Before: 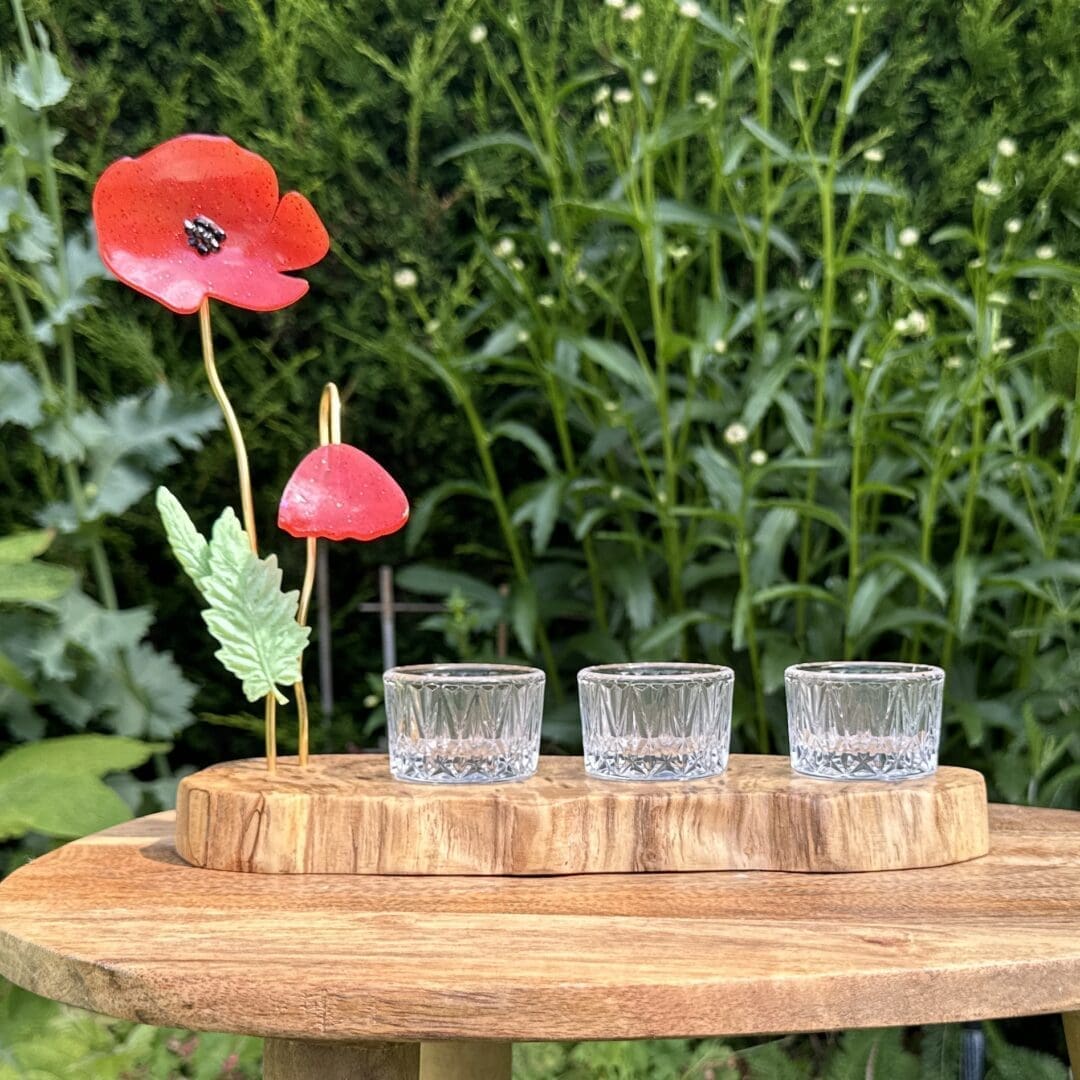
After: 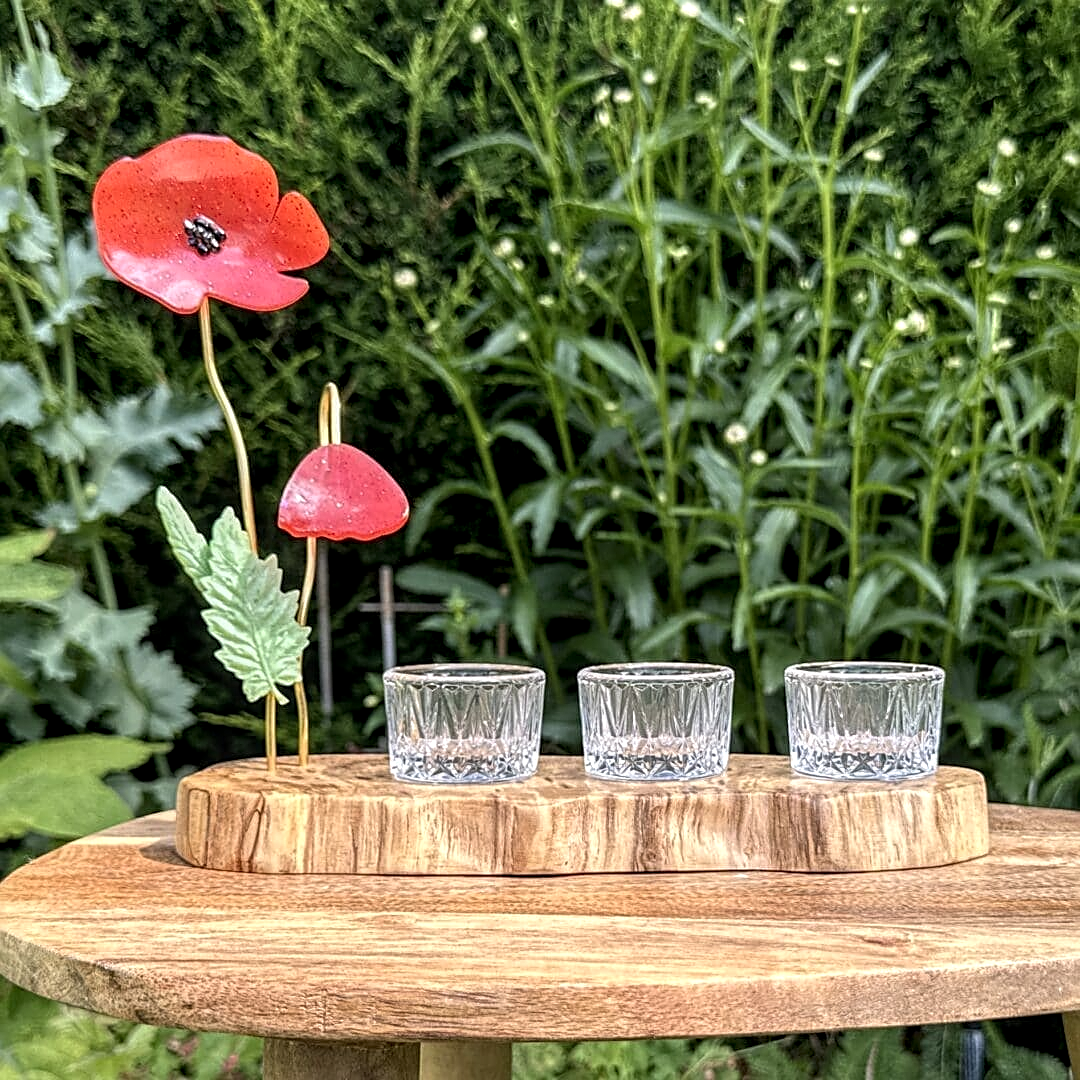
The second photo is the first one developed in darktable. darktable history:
sharpen: on, module defaults
local contrast: detail 144%
